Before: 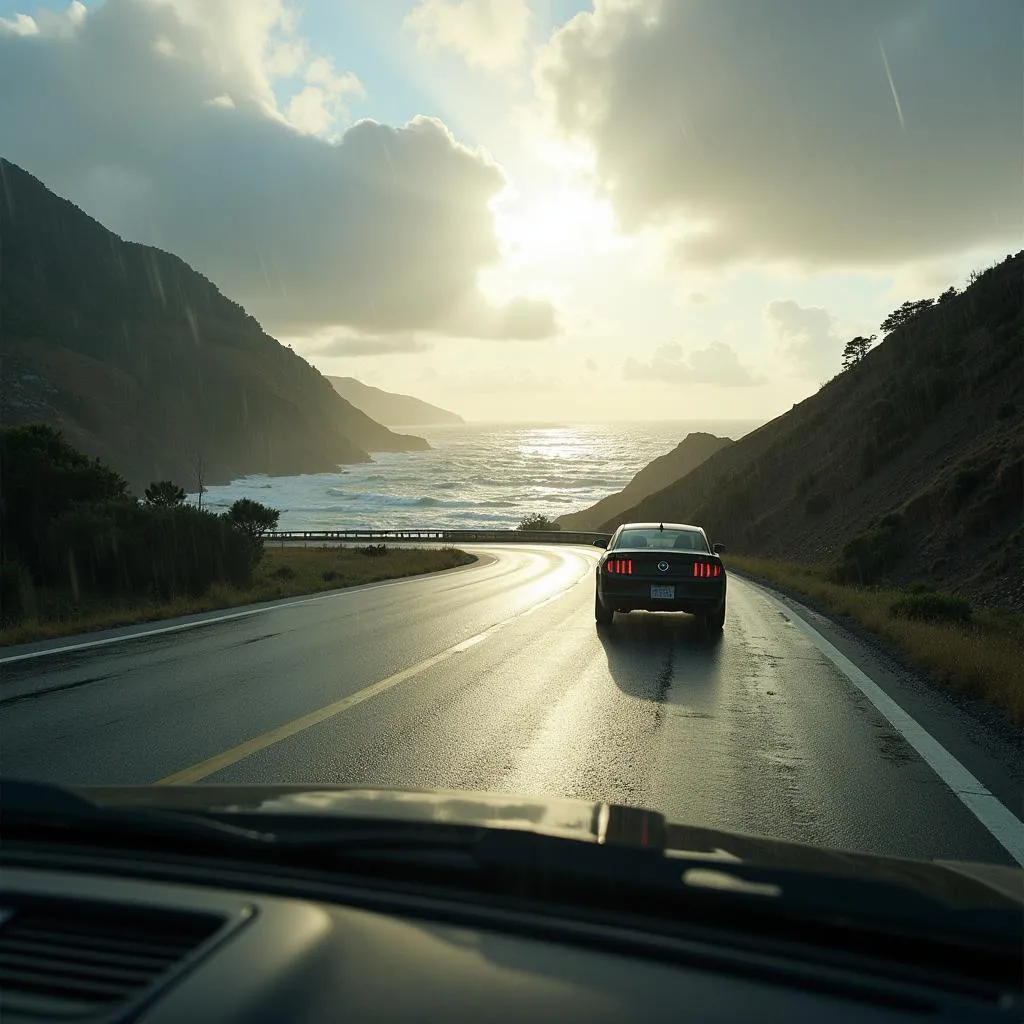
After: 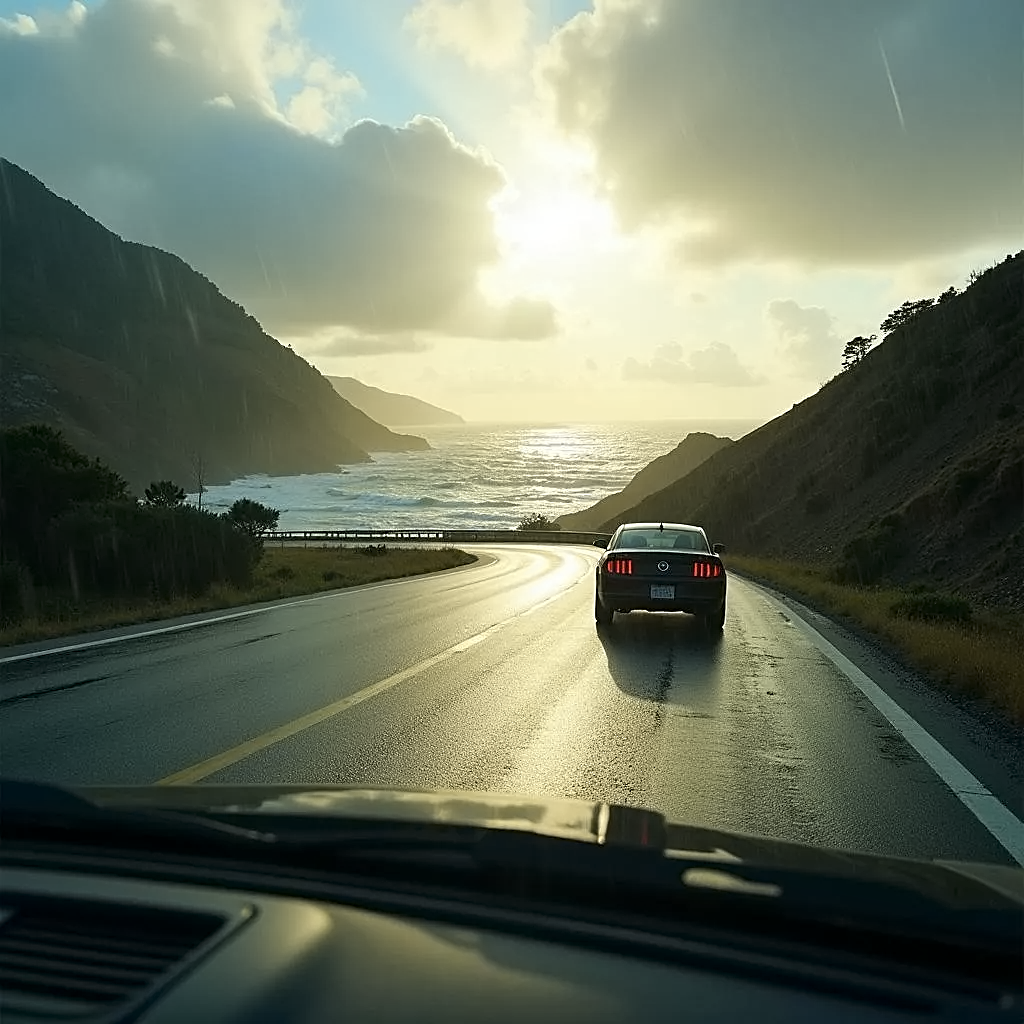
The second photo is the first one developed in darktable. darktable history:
color balance rgb: linear chroma grading › global chroma 19.873%, perceptual saturation grading › global saturation 0.006%, global vibrance 20%
sharpen: on, module defaults
contrast equalizer: y [[0.5 ×6], [0.5 ×6], [0.5 ×6], [0 ×6], [0, 0.039, 0.251, 0.29, 0.293, 0.292]]
